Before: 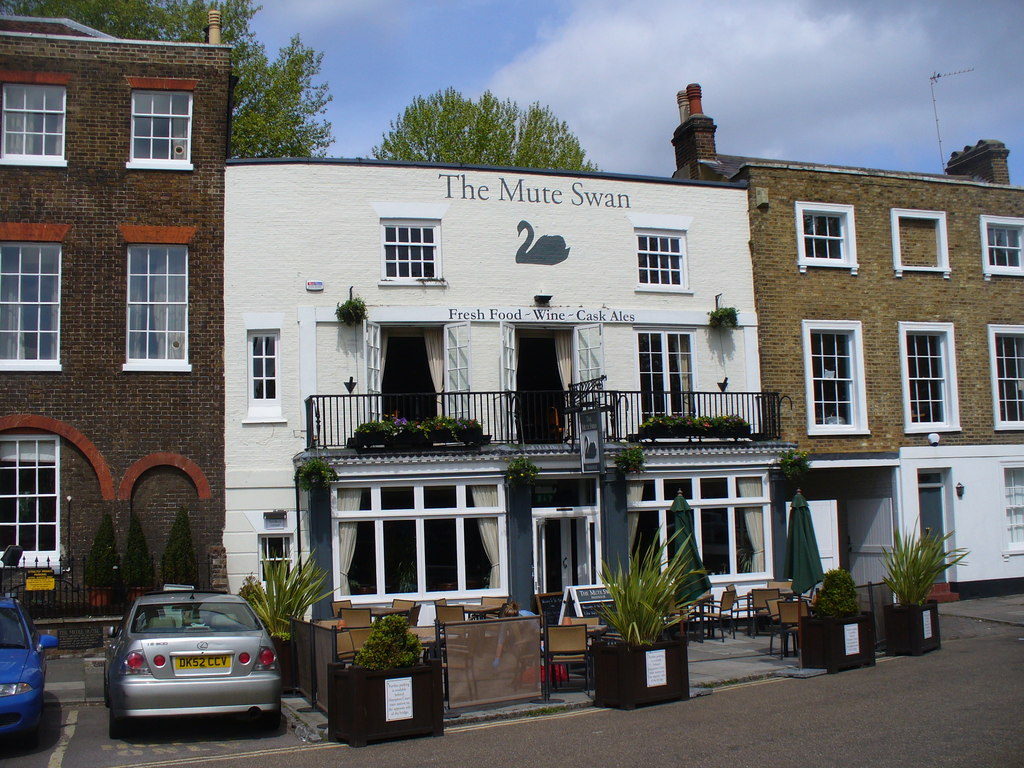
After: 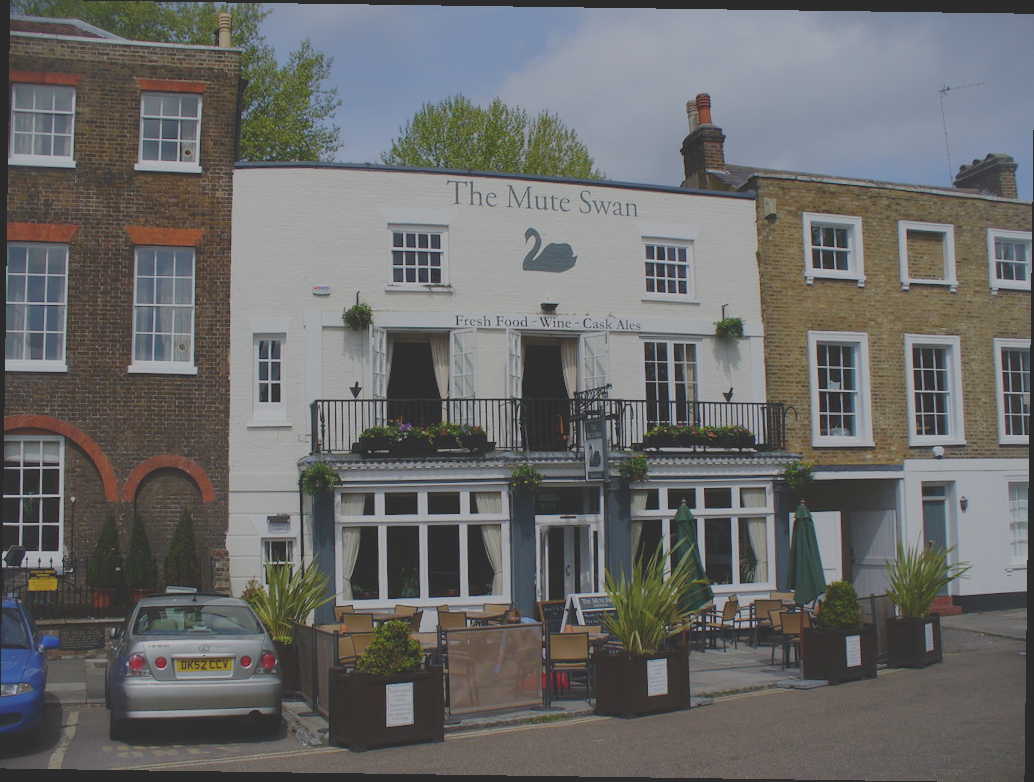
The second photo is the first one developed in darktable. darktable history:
filmic rgb: black relative exposure -7 EV, white relative exposure 6 EV, threshold 3 EV, target black luminance 0%, hardness 2.73, latitude 61.22%, contrast 0.691, highlights saturation mix 10%, shadows ↔ highlights balance -0.073%, preserve chrominance no, color science v4 (2020), iterations of high-quality reconstruction 10, contrast in shadows soft, contrast in highlights soft, enable highlight reconstruction true
exposure: black level correction -0.025, exposure -0.117 EV, compensate highlight preservation false
rotate and perspective: rotation 0.8°, automatic cropping off
